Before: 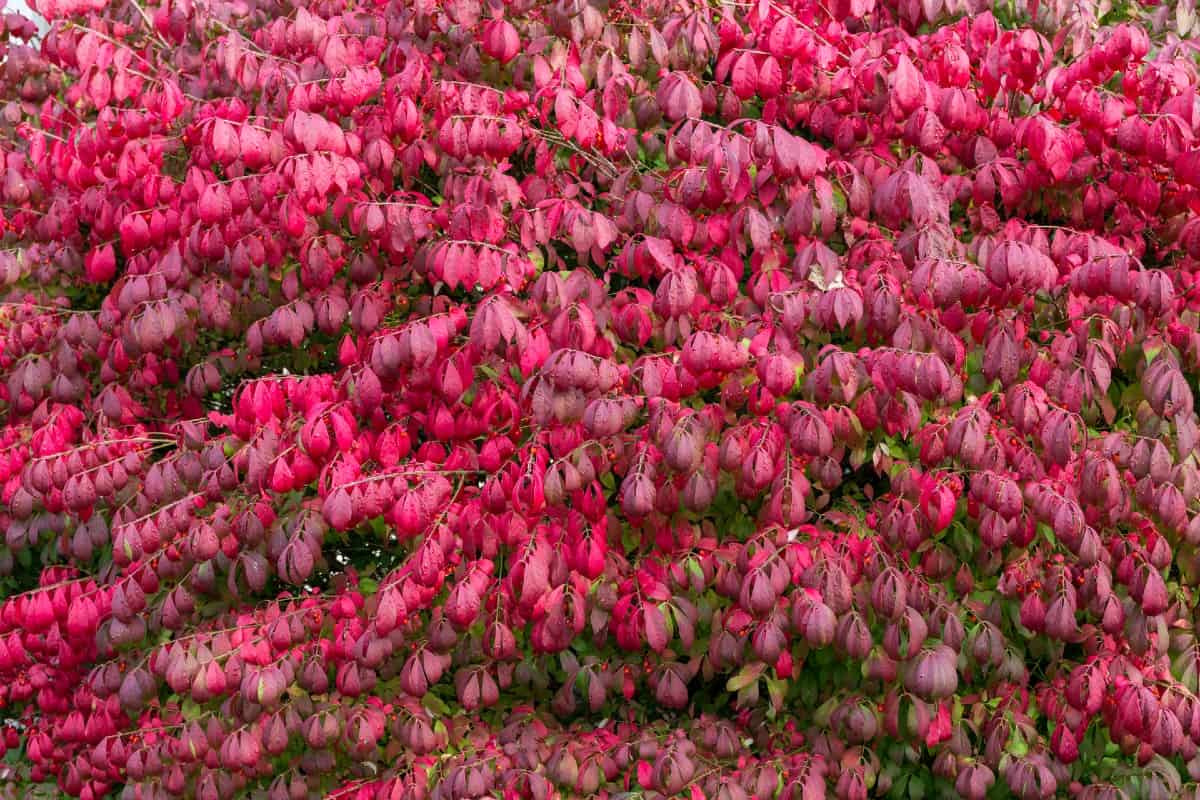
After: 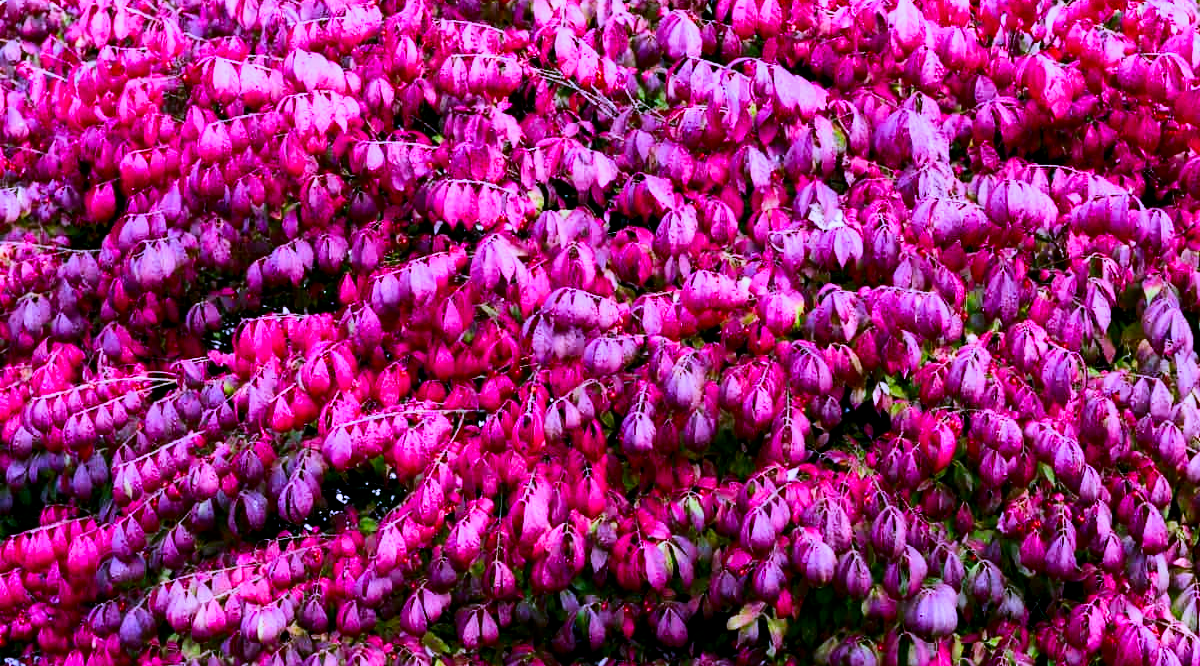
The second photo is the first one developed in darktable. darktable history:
contrast brightness saturation: contrast 0.22, brightness -0.19, saturation 0.24
exposure: black level correction 0.001, exposure 0.675 EV, compensate highlight preservation false
white balance: red 0.98, blue 1.61
crop: top 7.625%, bottom 8.027%
filmic rgb: black relative exposure -5 EV, hardness 2.88, contrast 1.3, highlights saturation mix -30%
